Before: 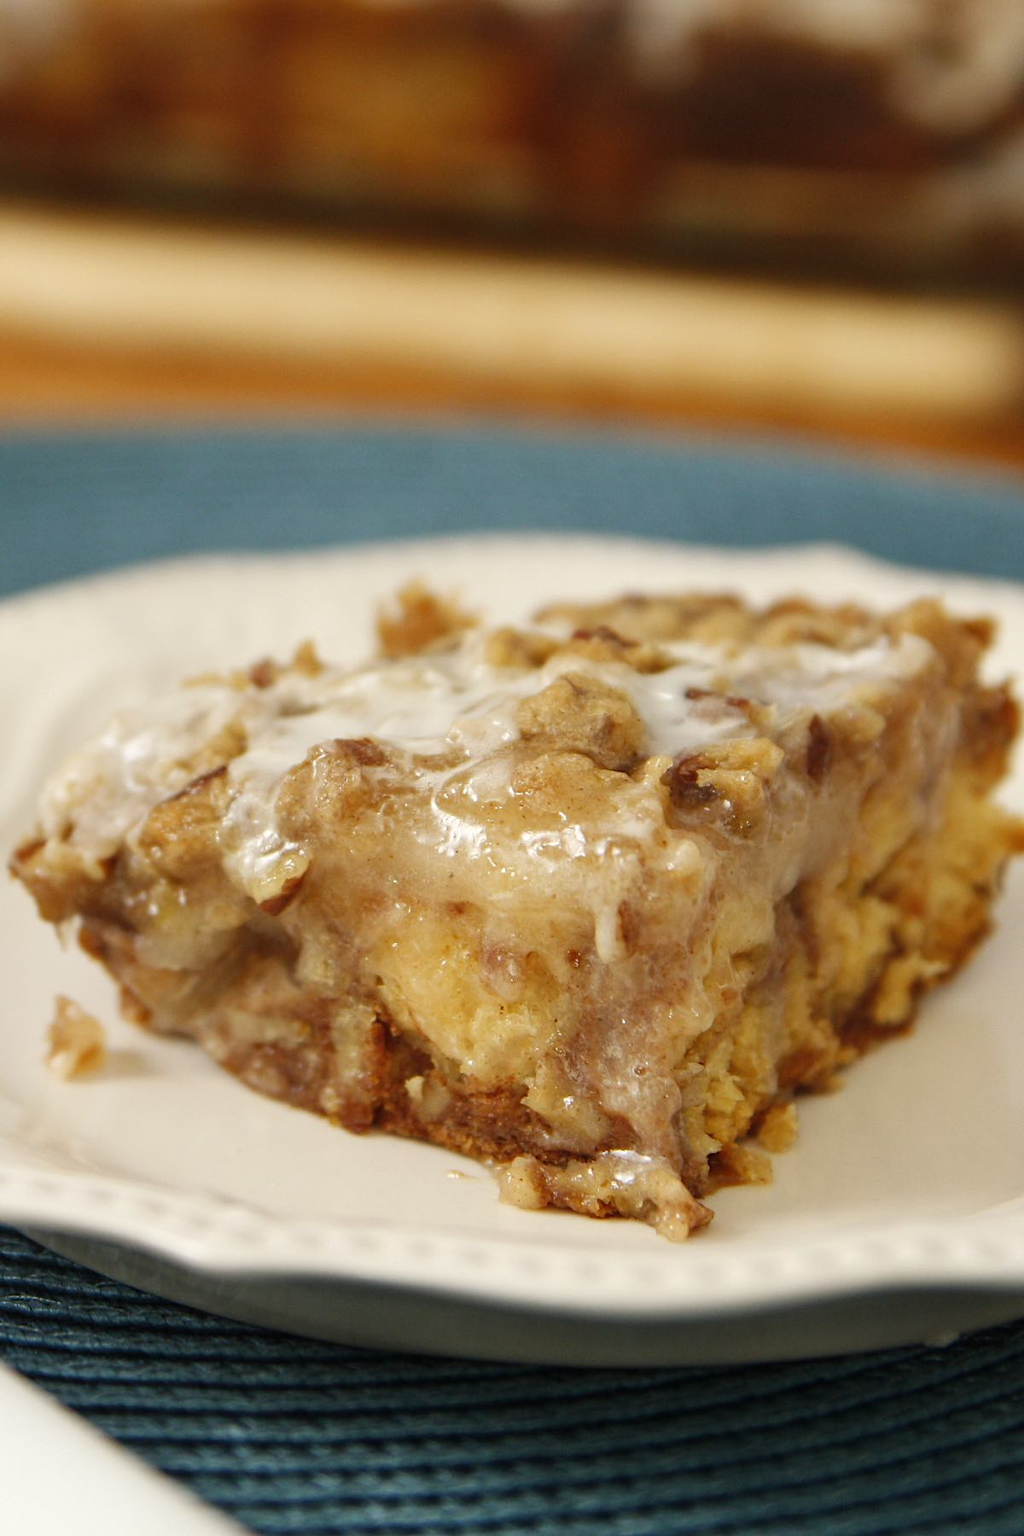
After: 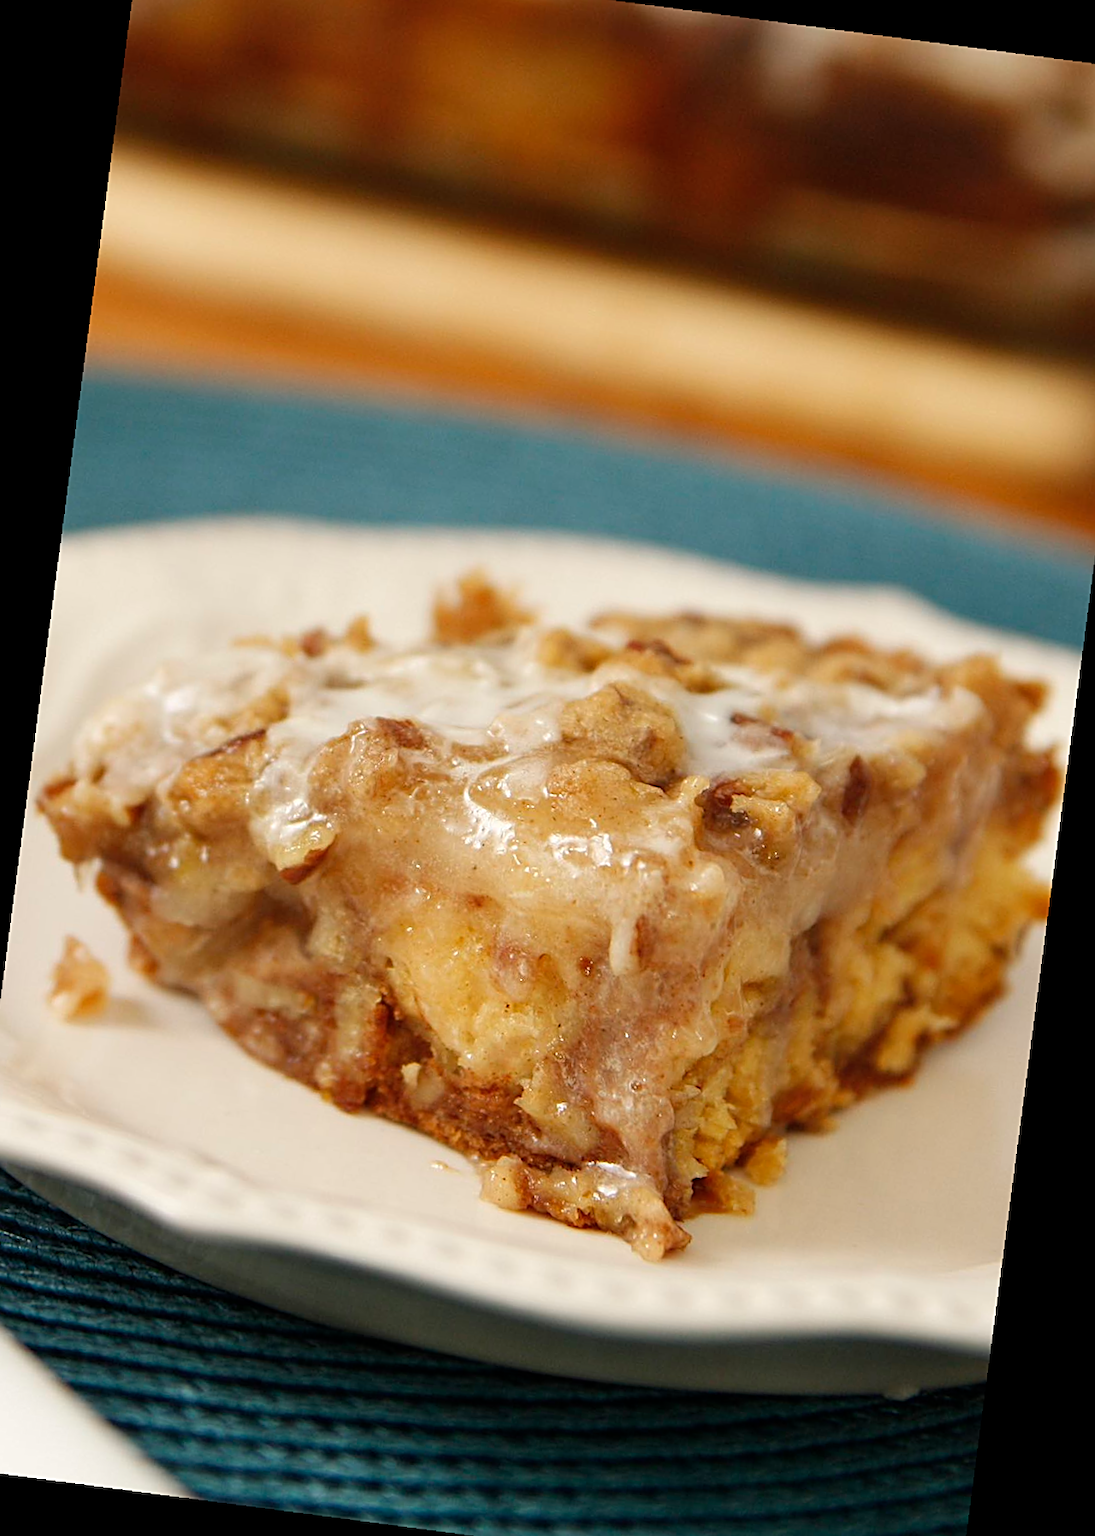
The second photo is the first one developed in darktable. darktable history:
crop and rotate: angle -2.38°
color balance: input saturation 99%
rotate and perspective: rotation 5.12°, automatic cropping off
sharpen: on, module defaults
